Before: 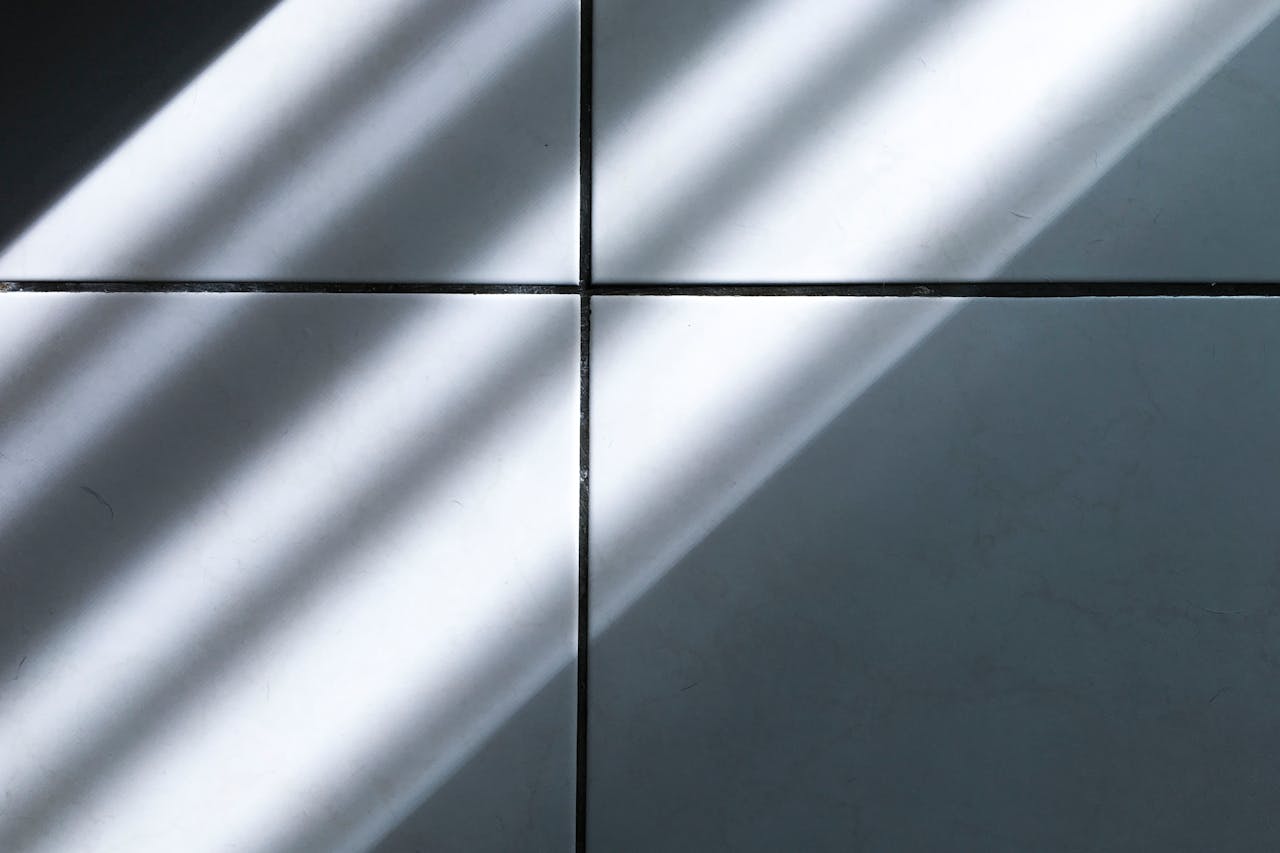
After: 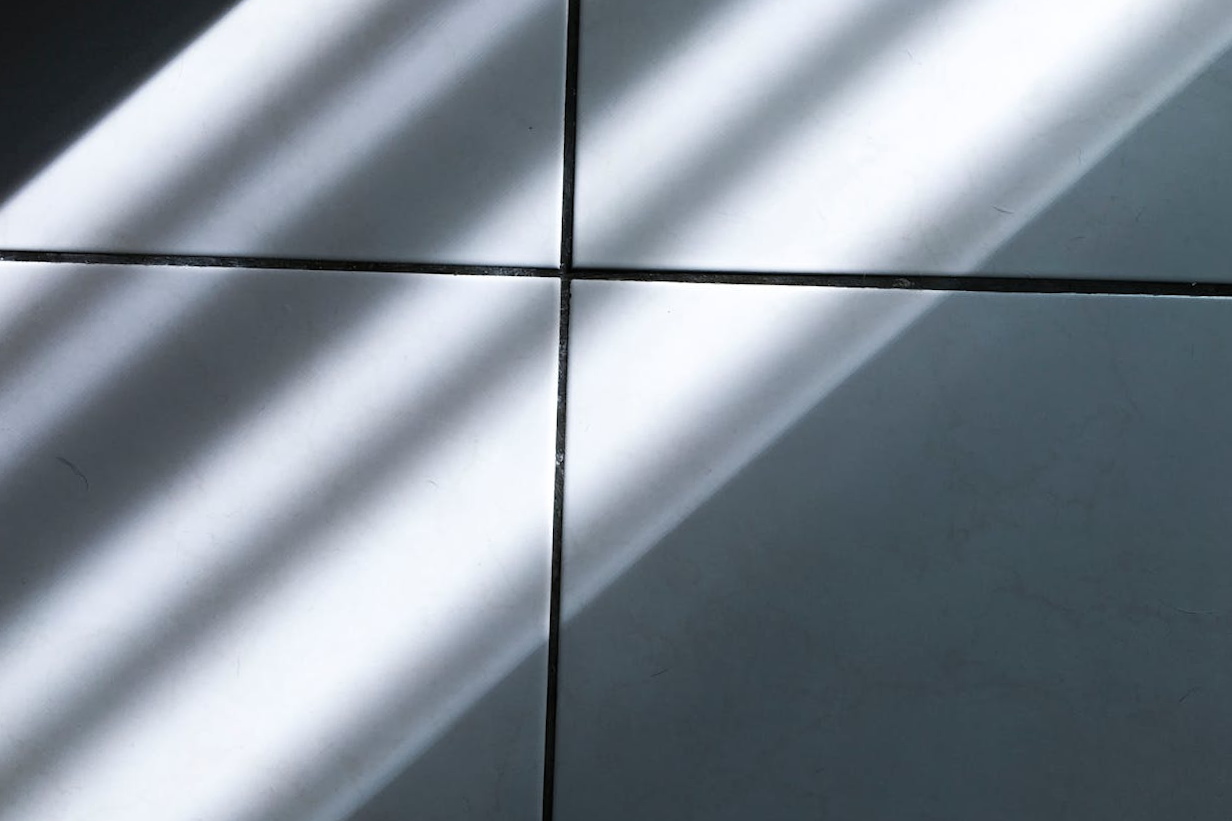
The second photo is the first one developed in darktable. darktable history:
crop and rotate: angle -1.48°
